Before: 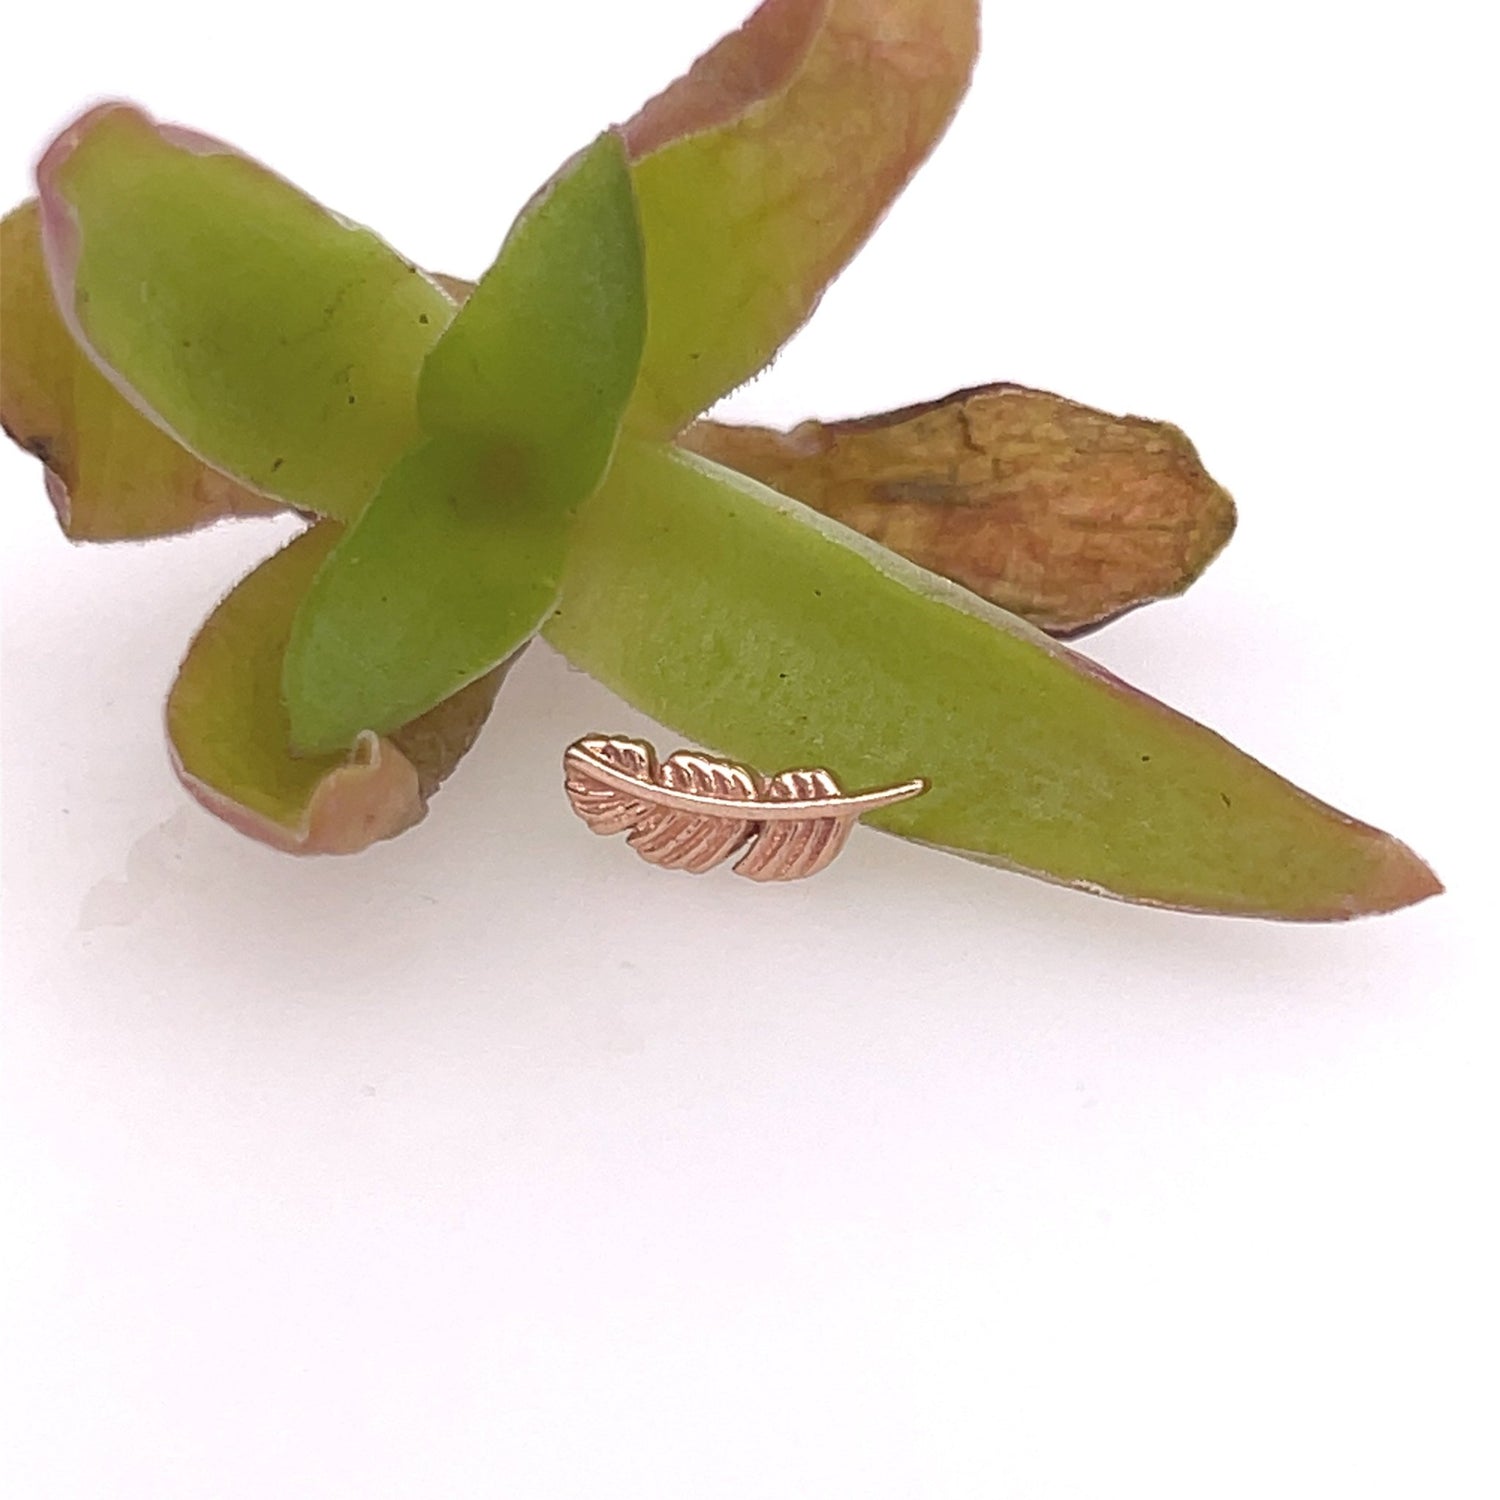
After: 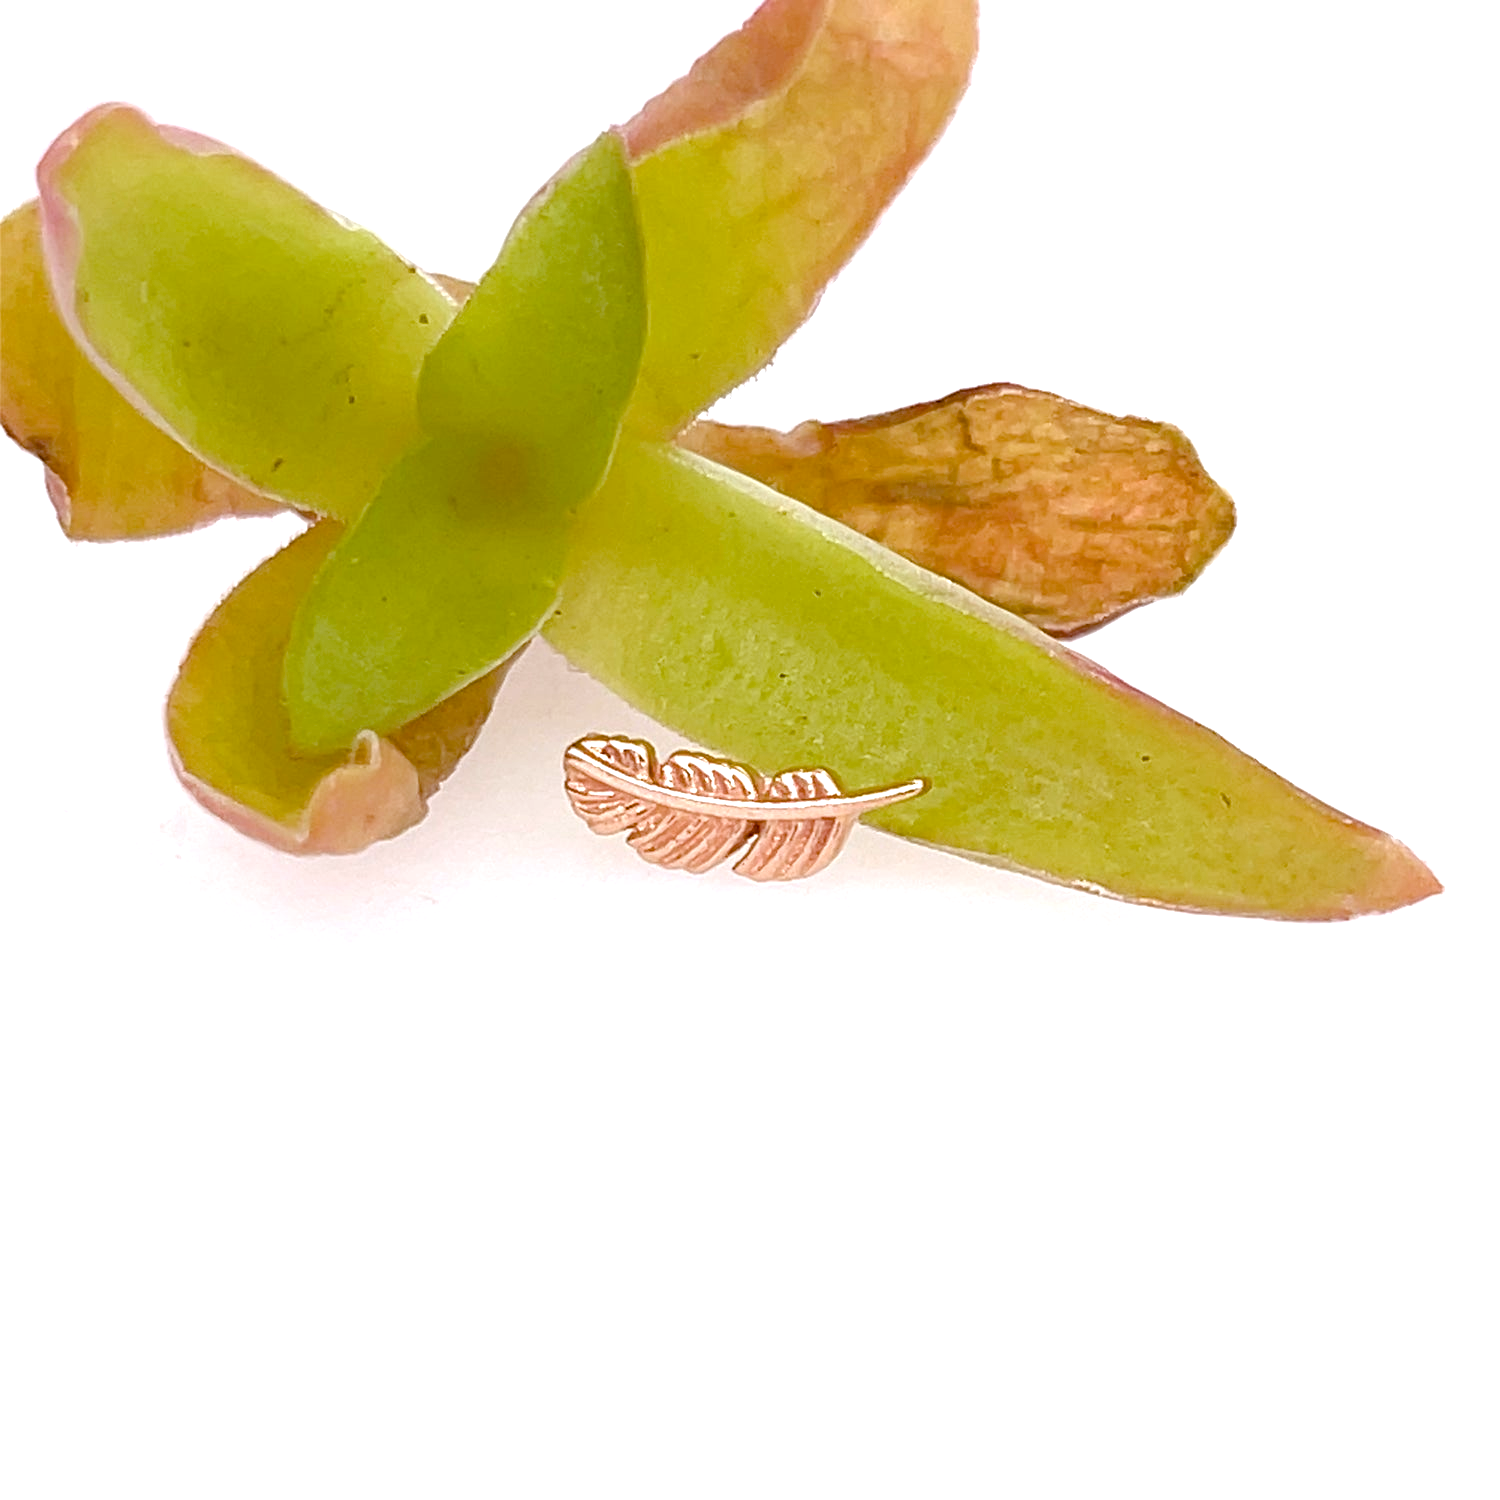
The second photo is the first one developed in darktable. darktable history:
color balance: lift [1, 1.011, 0.999, 0.989], gamma [1.109, 1.045, 1.039, 0.955], gain [0.917, 0.936, 0.952, 1.064], contrast 2.32%, contrast fulcrum 19%, output saturation 101%
color balance rgb: perceptual saturation grading › global saturation 25%, perceptual saturation grading › highlights -50%, perceptual saturation grading › shadows 30%, perceptual brilliance grading › global brilliance 12%, global vibrance 20%
exposure: exposure 0.376 EV, compensate highlight preservation false
